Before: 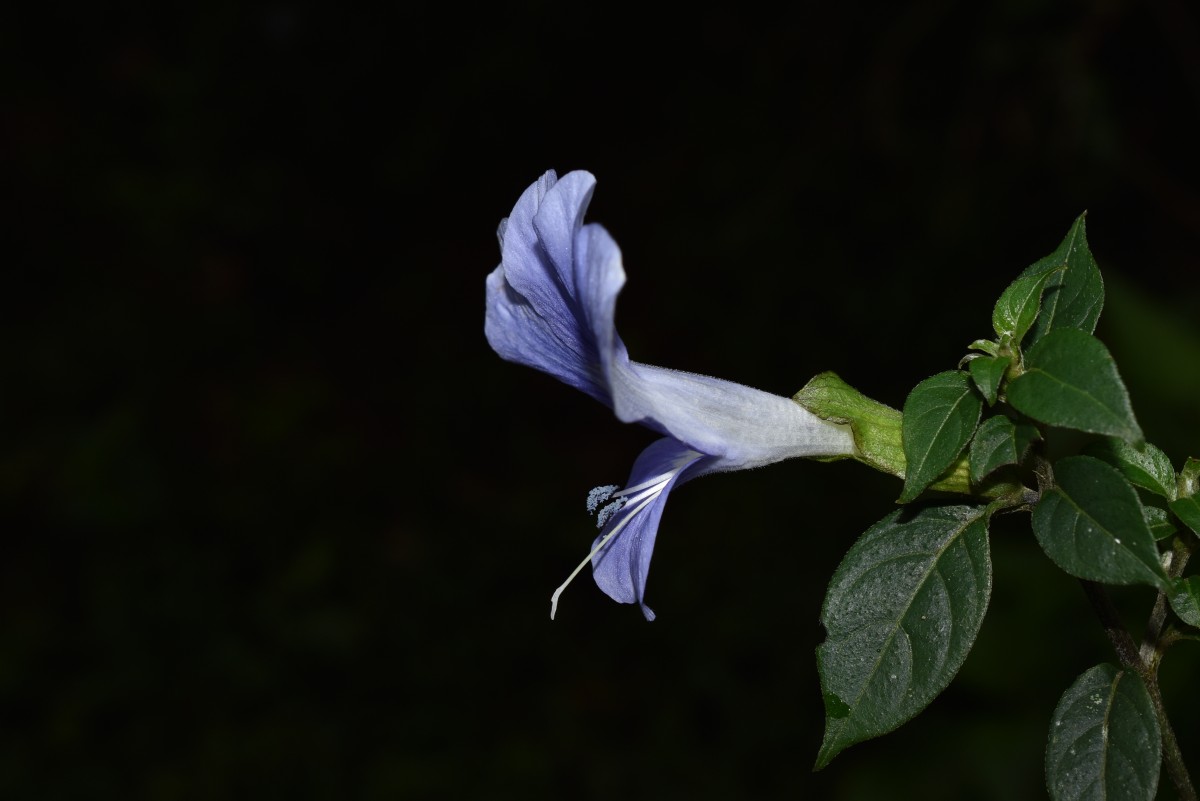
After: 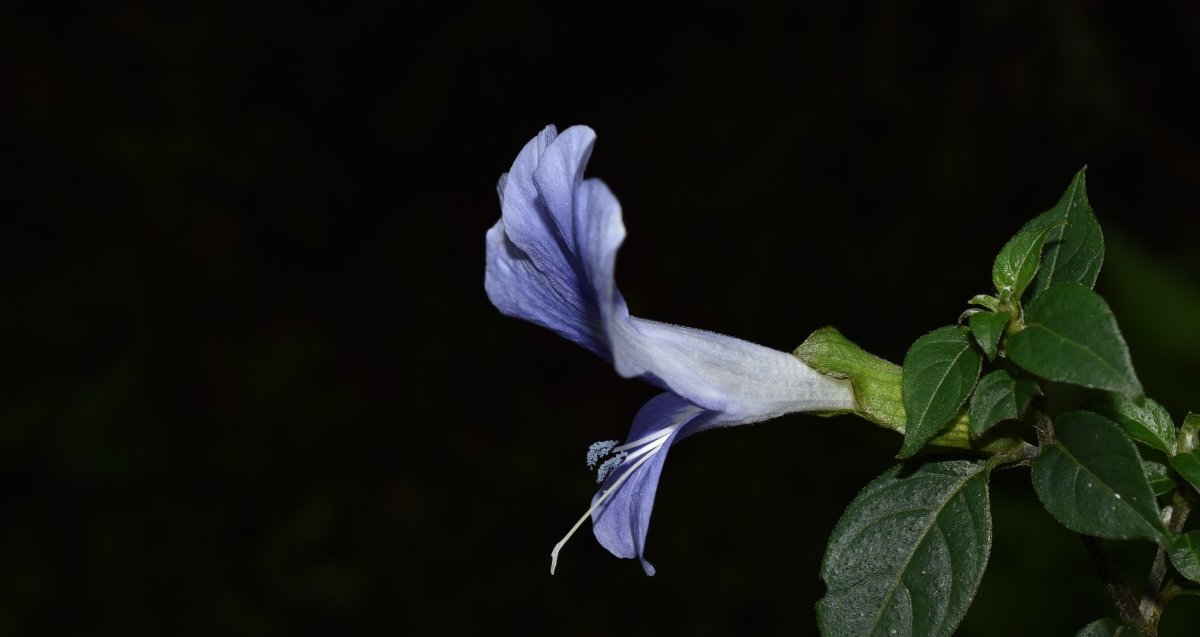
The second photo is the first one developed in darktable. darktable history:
crop and rotate: top 5.664%, bottom 14.76%
